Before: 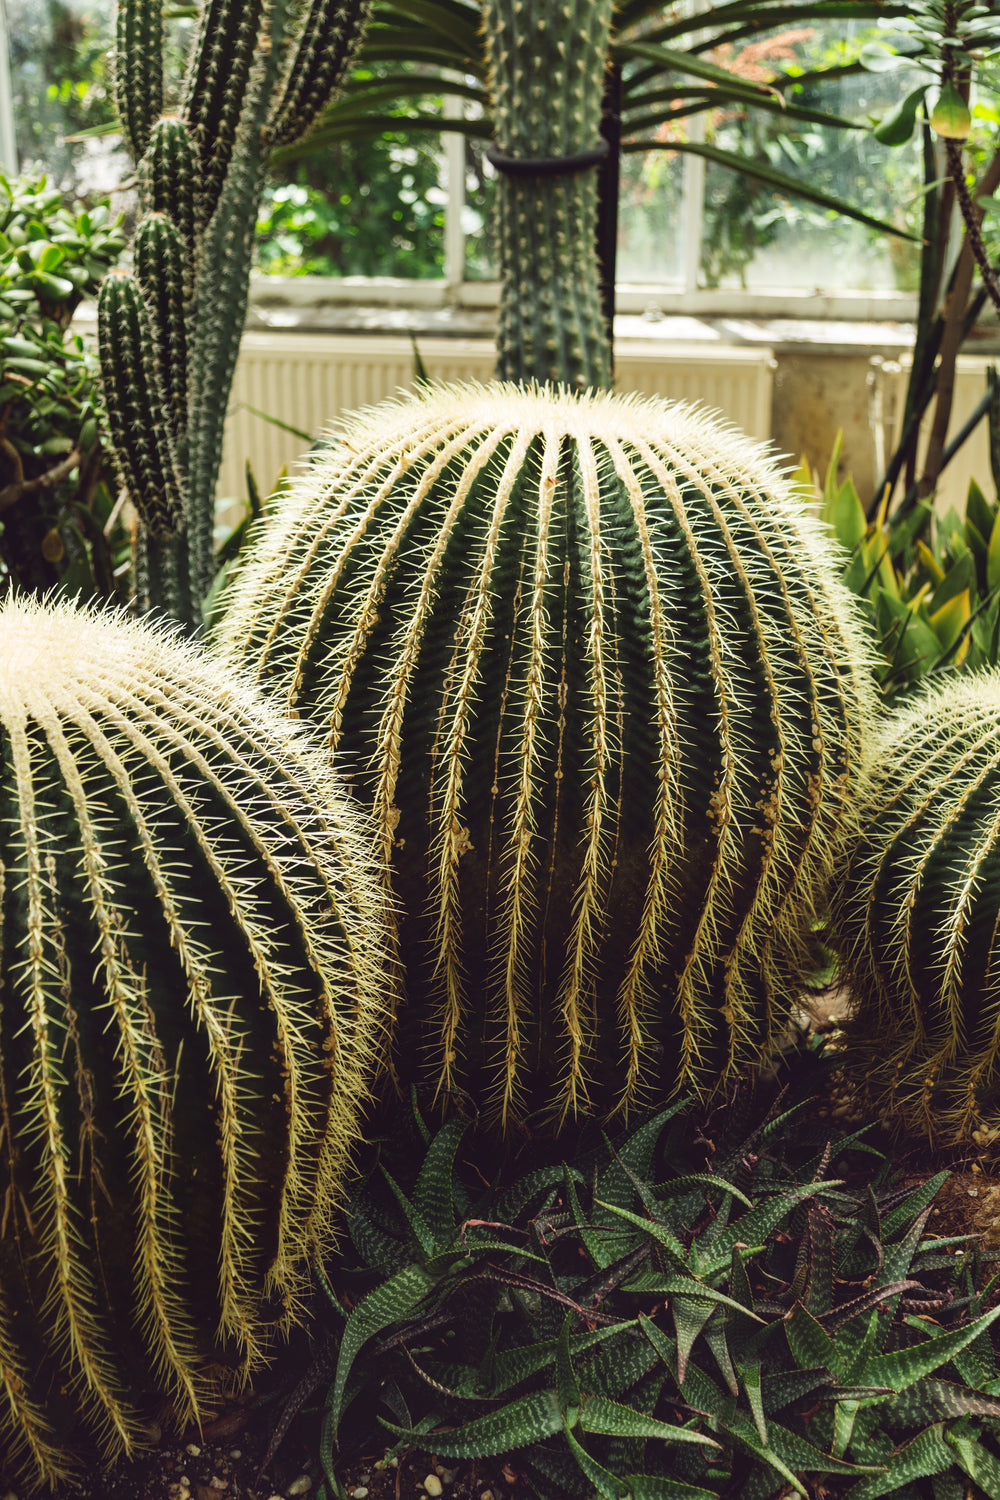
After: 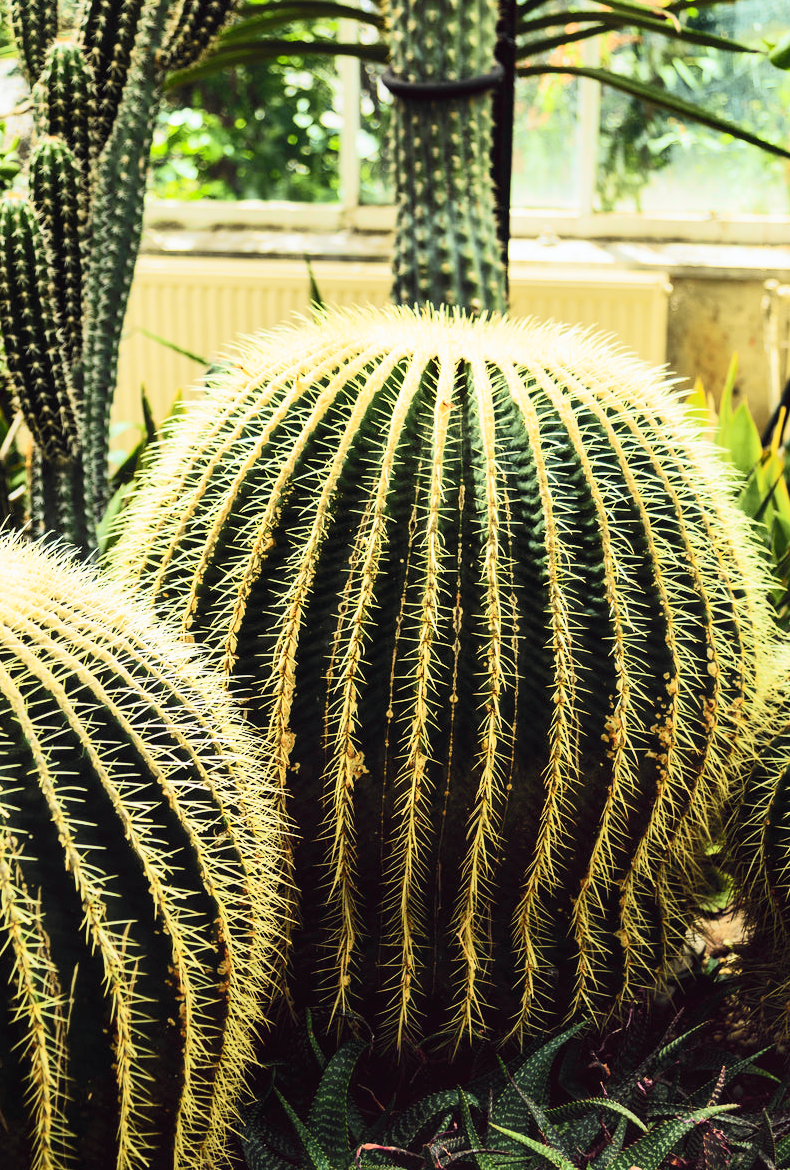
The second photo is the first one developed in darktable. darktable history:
crop and rotate: left 10.544%, top 5.124%, right 10.441%, bottom 16.853%
exposure: black level correction 0.001, compensate exposure bias true, compensate highlight preservation false
tone curve: curves: ch0 [(0, 0.015) (0.037, 0.022) (0.131, 0.116) (0.316, 0.345) (0.49, 0.615) (0.677, 0.82) (0.813, 0.891) (1, 0.955)]; ch1 [(0, 0) (0.366, 0.367) (0.475, 0.462) (0.494, 0.496) (0.504, 0.497) (0.554, 0.571) (0.618, 0.668) (1, 1)]; ch2 [(0, 0) (0.333, 0.346) (0.375, 0.375) (0.435, 0.424) (0.476, 0.492) (0.502, 0.499) (0.525, 0.522) (0.558, 0.575) (0.614, 0.656) (1, 1)], color space Lab, independent channels, preserve colors none
tone equalizer: -8 EV -0.431 EV, -7 EV -0.369 EV, -6 EV -0.306 EV, -5 EV -0.202 EV, -3 EV 0.193 EV, -2 EV 0.315 EV, -1 EV 0.398 EV, +0 EV 0.434 EV
